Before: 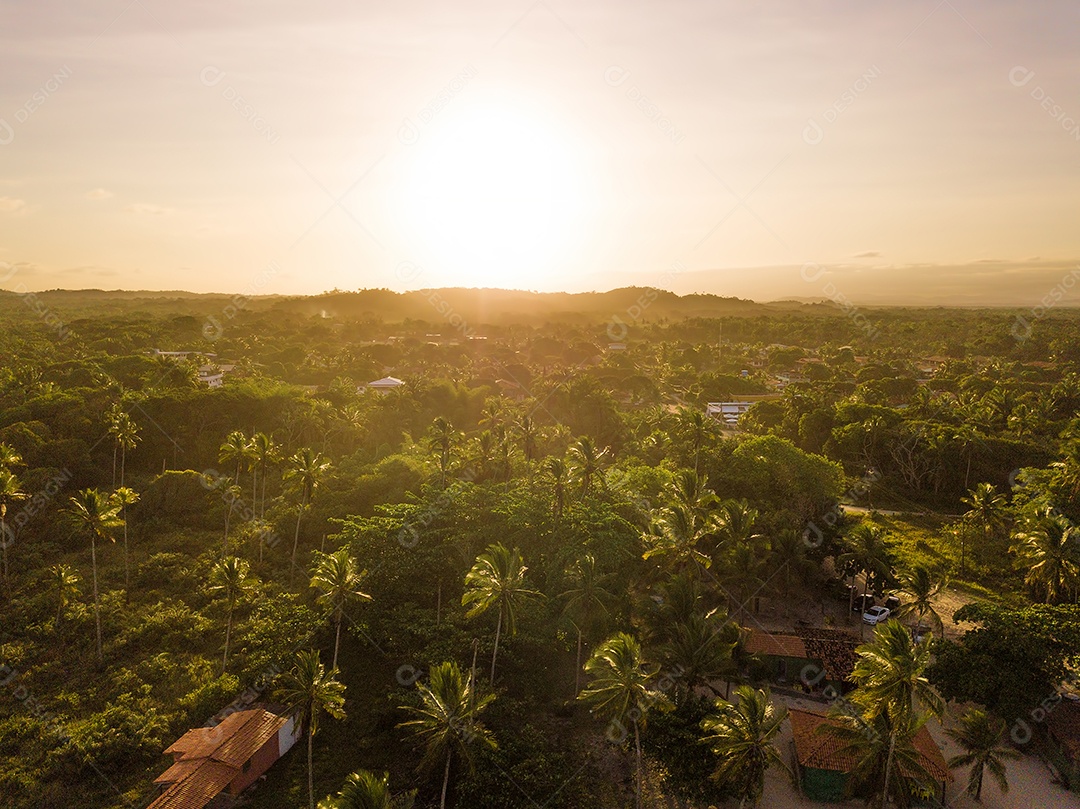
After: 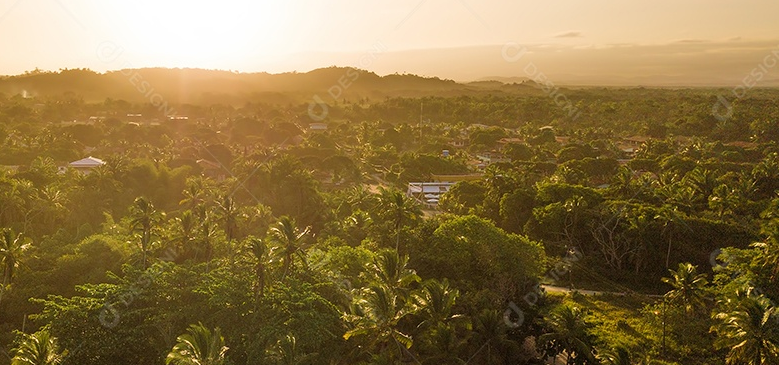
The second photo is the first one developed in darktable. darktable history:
crop and rotate: left 27.817%, top 27.264%, bottom 27.536%
